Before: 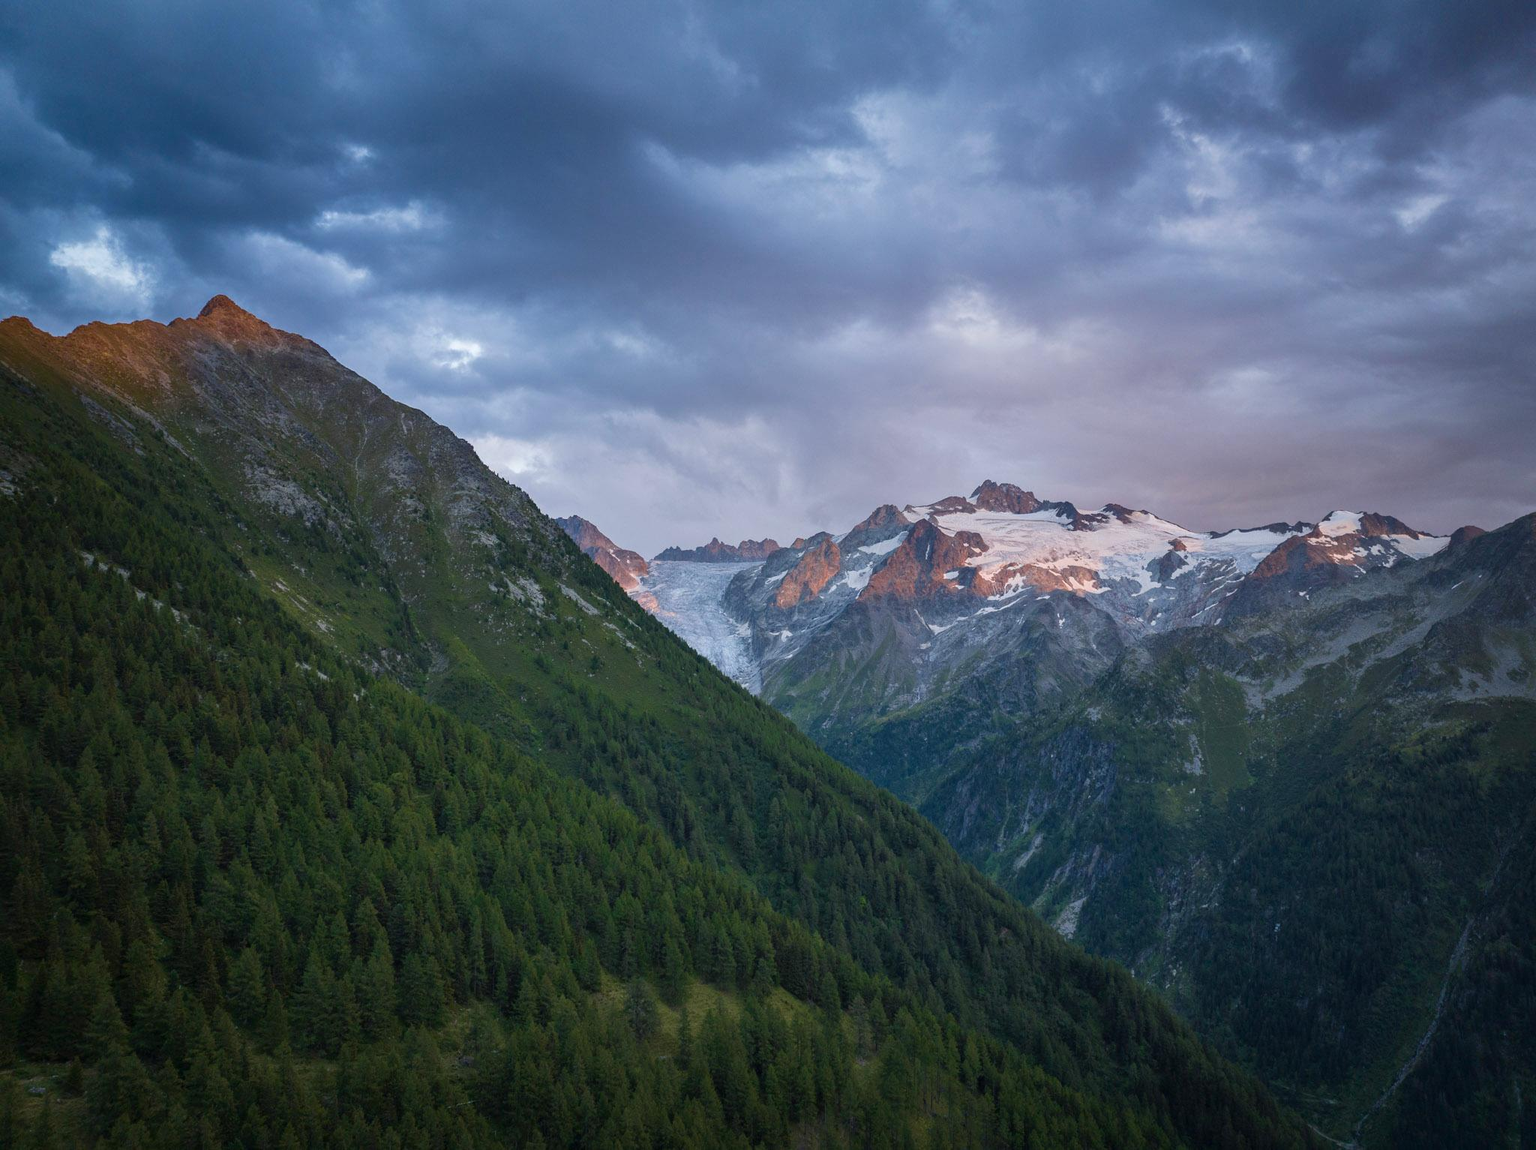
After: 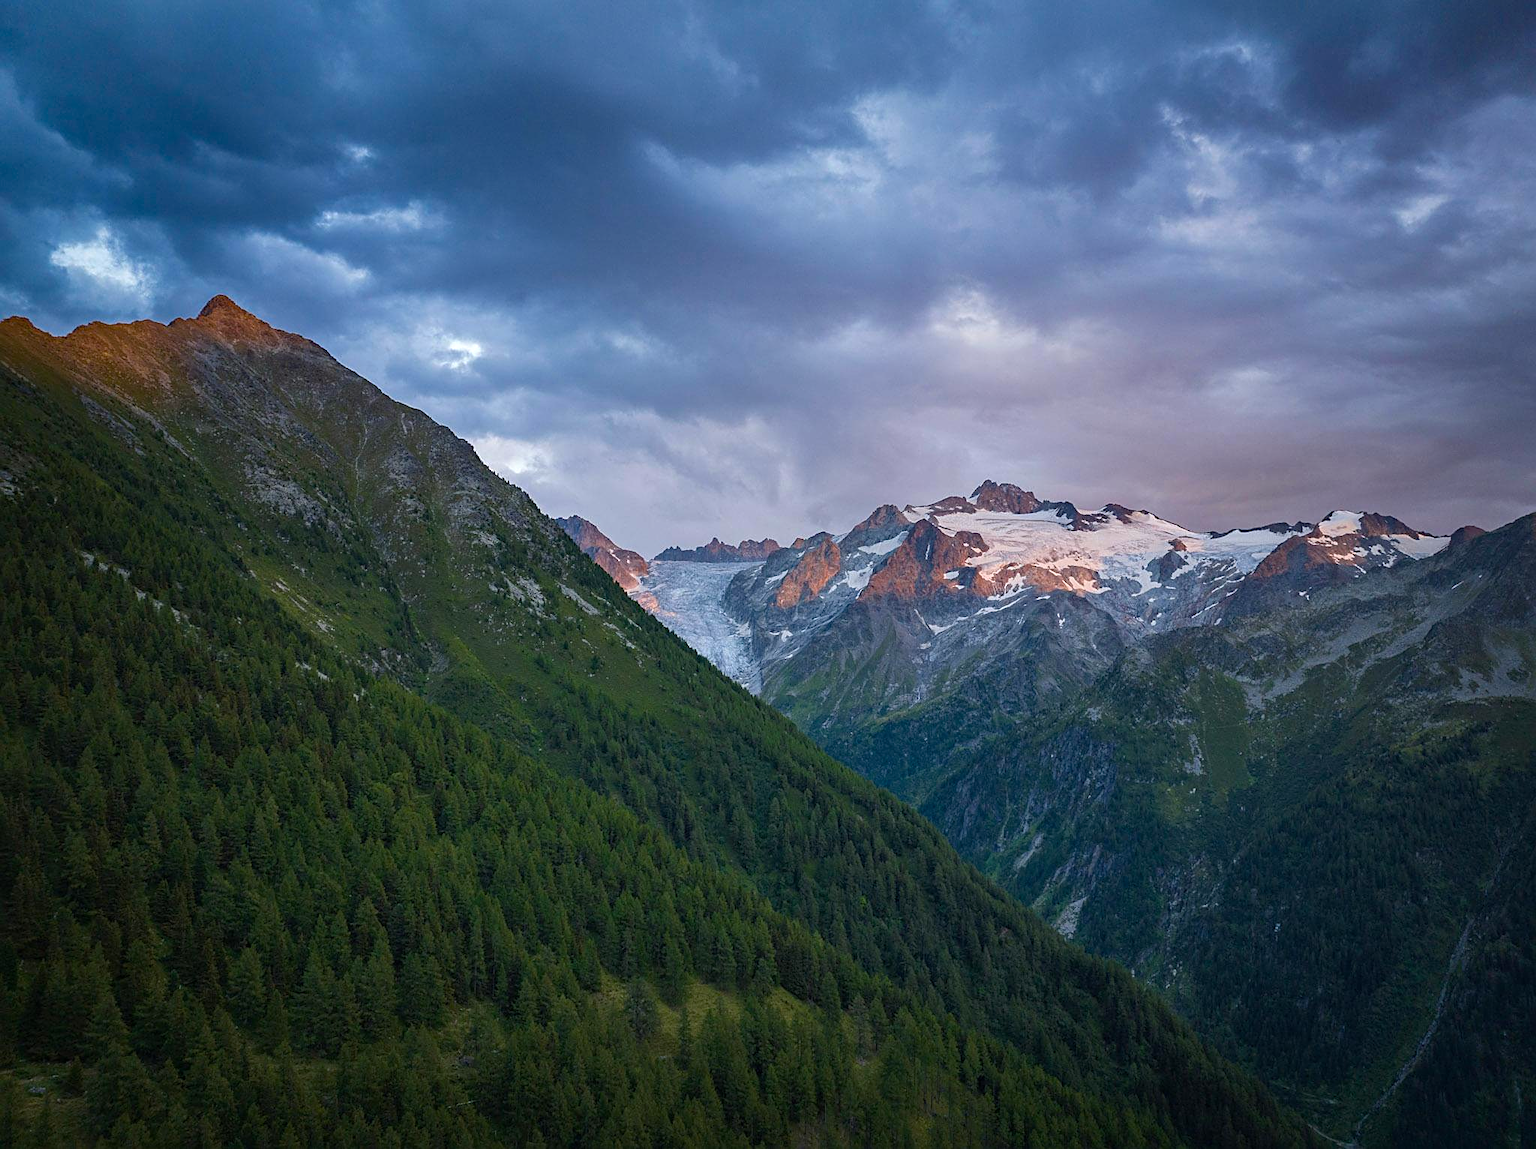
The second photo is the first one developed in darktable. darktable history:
sharpen: on, module defaults
color balance rgb: shadows lift › hue 87.09°, perceptual saturation grading › global saturation 10.412%
haze removal: compatibility mode true, adaptive false
